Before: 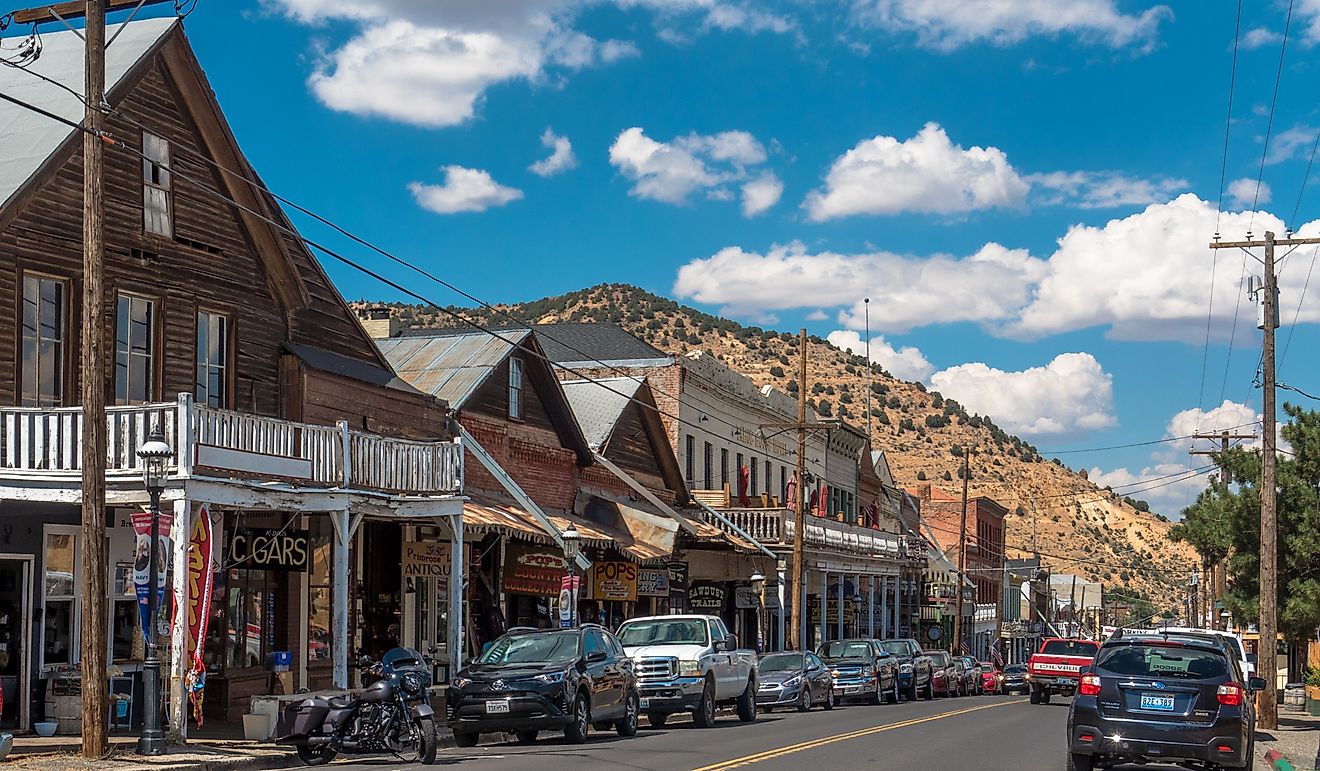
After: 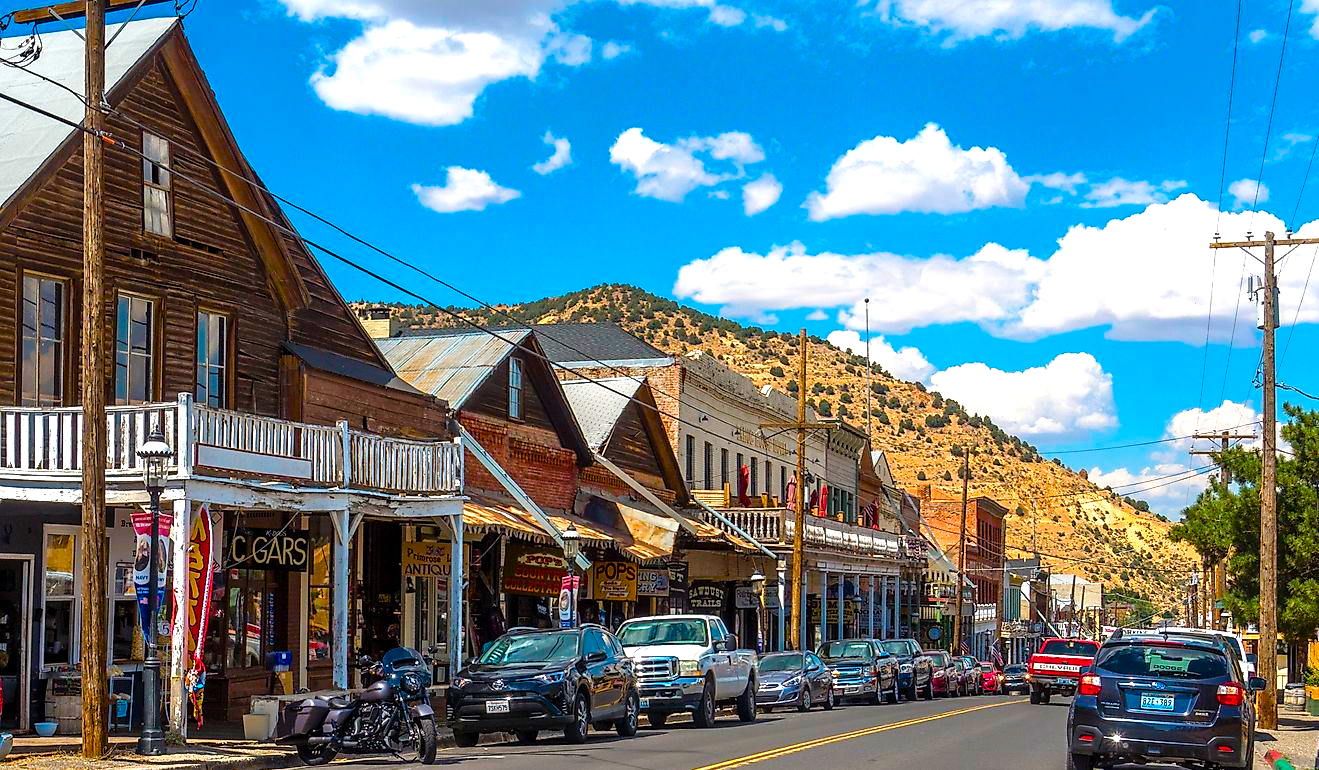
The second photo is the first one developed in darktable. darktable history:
exposure: exposure 0.213 EV, compensate exposure bias true, compensate highlight preservation false
color balance rgb: linear chroma grading › global chroma 33.832%, perceptual saturation grading › global saturation 39.608%, perceptual saturation grading › highlights -24.763%, perceptual saturation grading › mid-tones 34.37%, perceptual saturation grading › shadows 34.62%
tone equalizer: -8 EV -0.387 EV, -7 EV -0.369 EV, -6 EV -0.357 EV, -5 EV -0.212 EV, -3 EV 0.213 EV, -2 EV 0.356 EV, -1 EV 0.39 EV, +0 EV 0.404 EV, luminance estimator HSV value / RGB max
